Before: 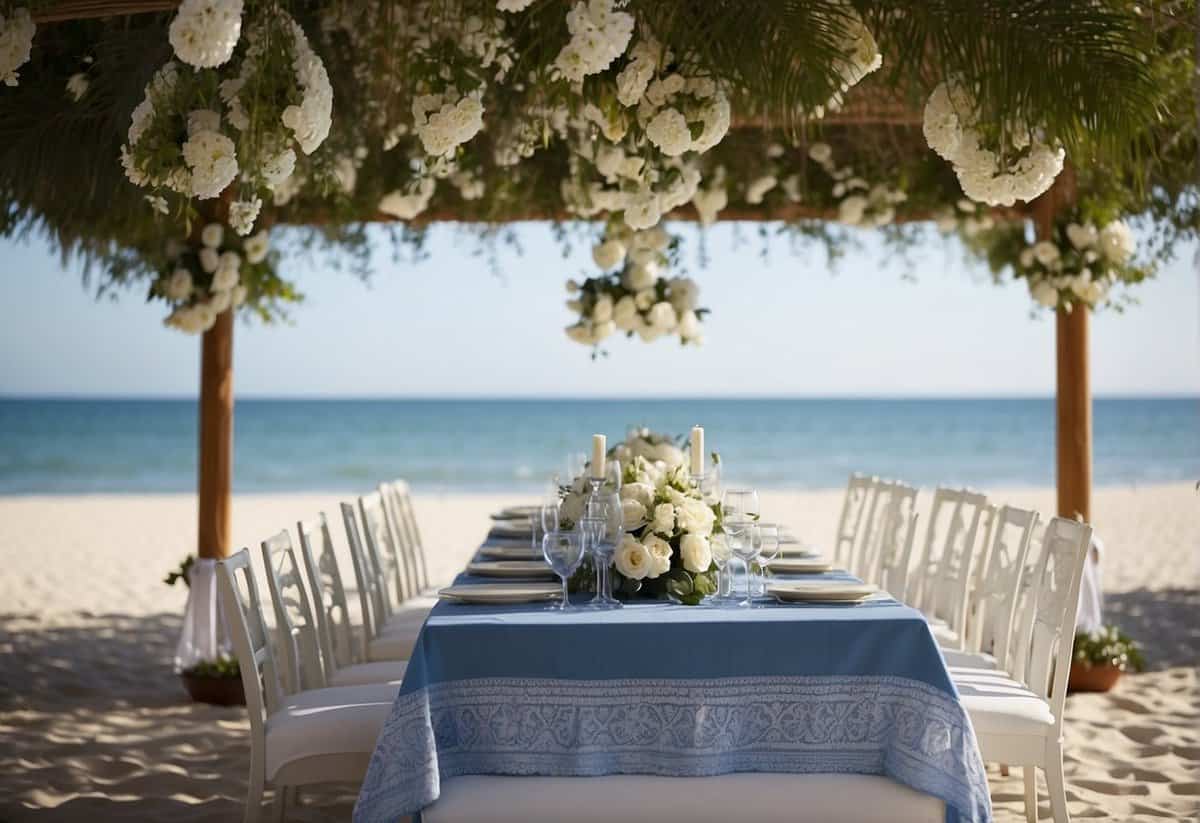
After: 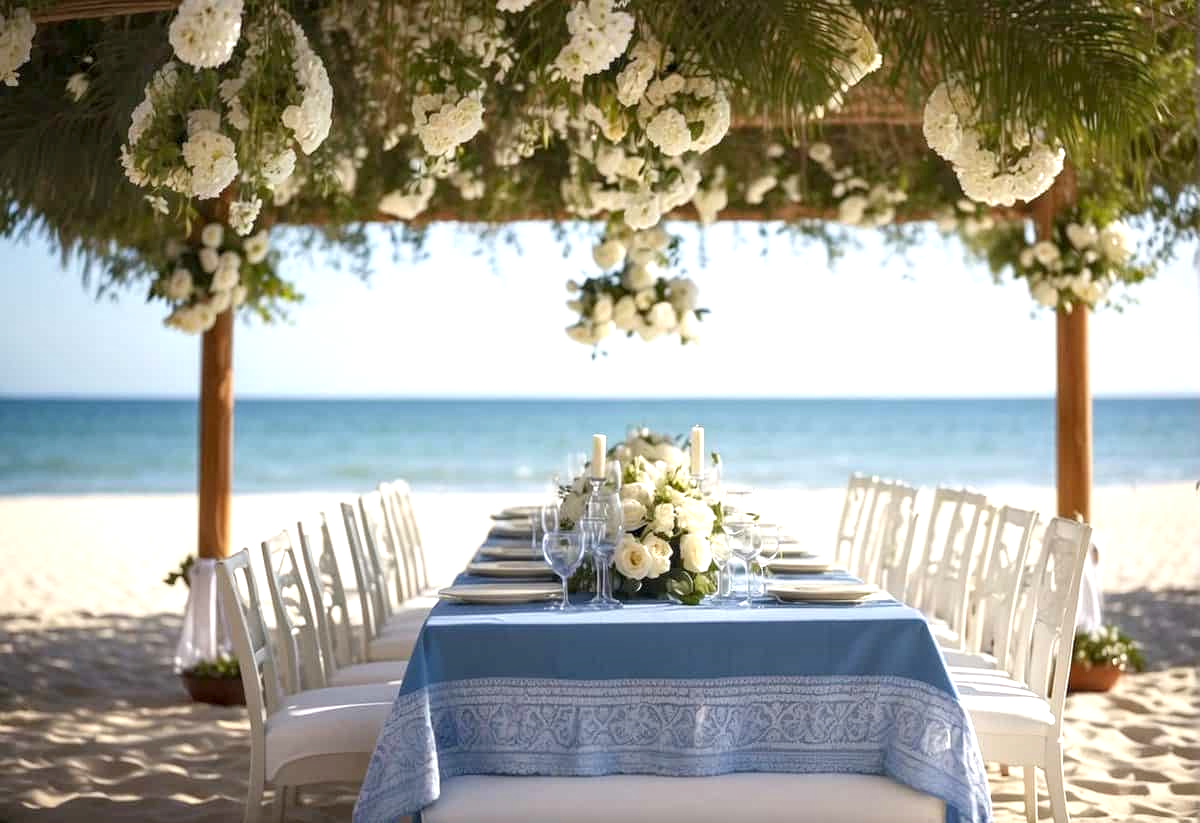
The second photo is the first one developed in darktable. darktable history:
exposure: exposure 0.6 EV, compensate highlight preservation false
local contrast: on, module defaults
levels: levels [0, 0.478, 1]
